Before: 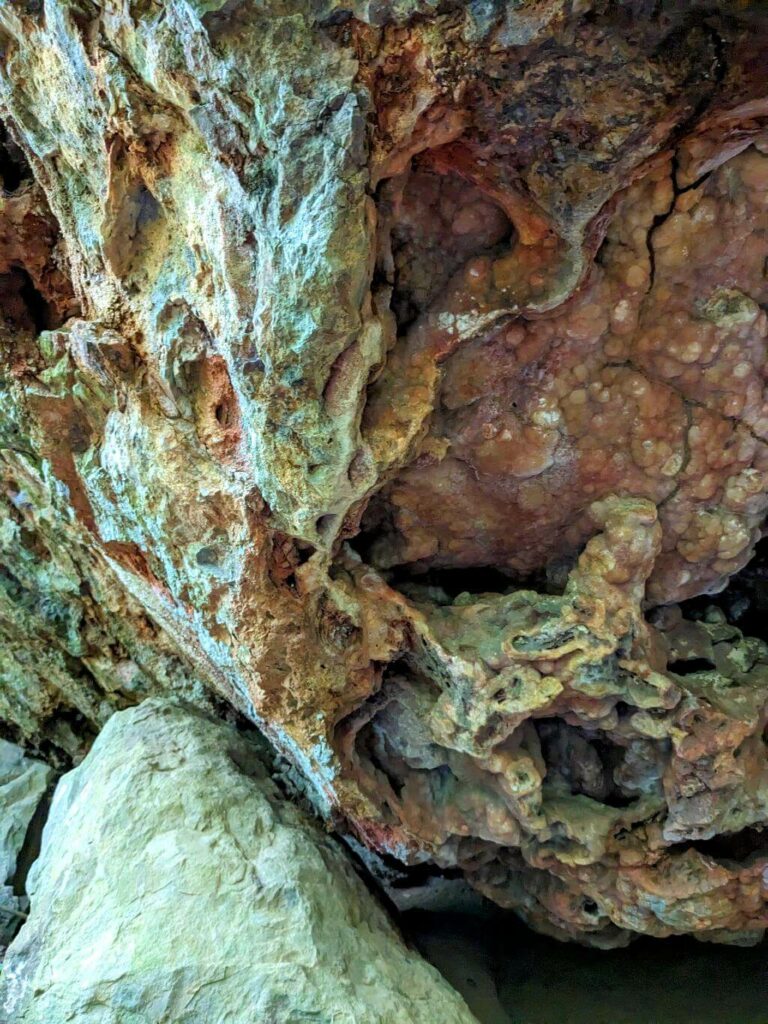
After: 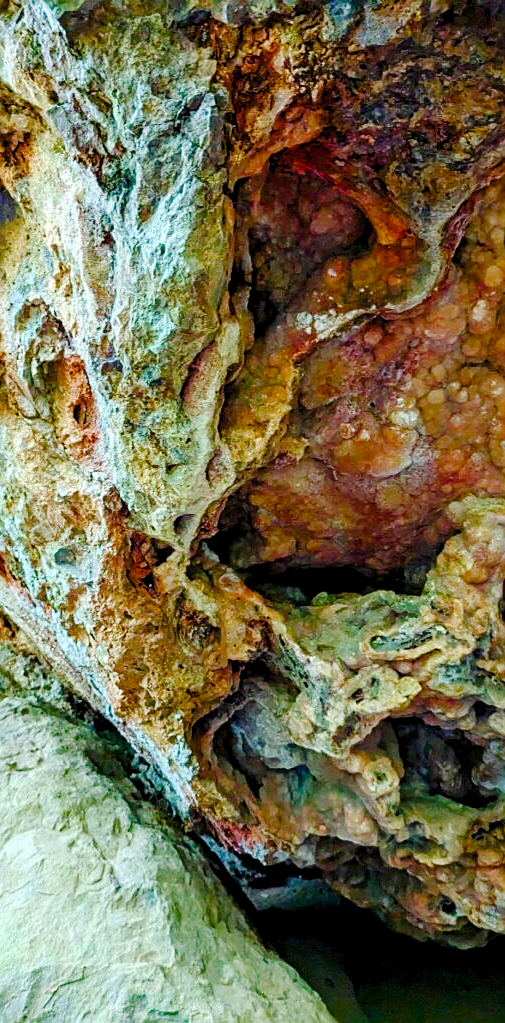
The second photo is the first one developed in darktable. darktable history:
crop and rotate: left 18.586%, right 15.614%
tone curve: curves: ch0 [(0, 0) (0.003, 0.02) (0.011, 0.023) (0.025, 0.028) (0.044, 0.045) (0.069, 0.063) (0.1, 0.09) (0.136, 0.122) (0.177, 0.166) (0.224, 0.223) (0.277, 0.297) (0.335, 0.384) (0.399, 0.461) (0.468, 0.549) (0.543, 0.632) (0.623, 0.705) (0.709, 0.772) (0.801, 0.844) (0.898, 0.91) (1, 1)], preserve colors none
color balance rgb: global offset › luminance -0.506%, linear chroma grading › global chroma 14.972%, perceptual saturation grading › global saturation 20%, perceptual saturation grading › highlights -50.148%, perceptual saturation grading › shadows 30.498%, global vibrance 20%
sharpen: on, module defaults
